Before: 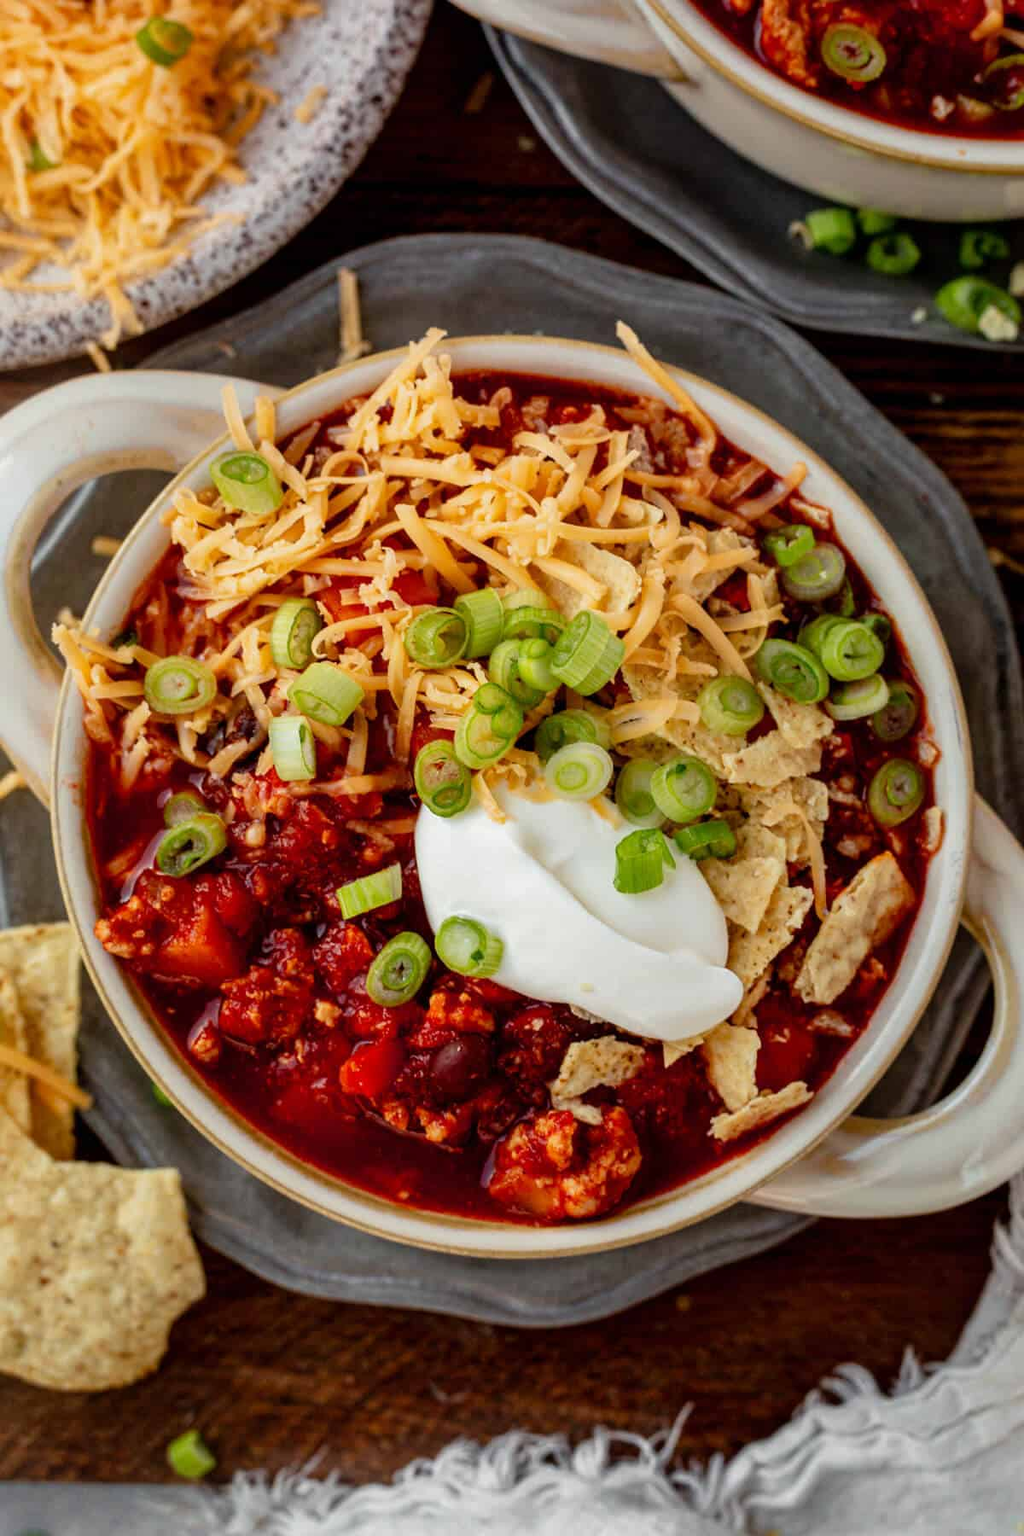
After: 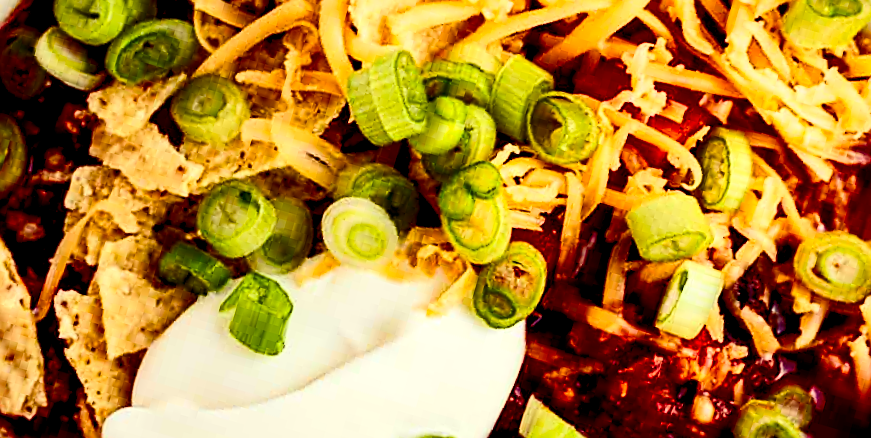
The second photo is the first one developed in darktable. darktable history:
sharpen: on, module defaults
crop and rotate: angle 16.12°, top 30.835%, bottom 35.653%
local contrast: highlights 100%, shadows 100%, detail 120%, midtone range 0.2
color balance rgb: shadows lift › luminance -21.66%, shadows lift › chroma 8.98%, shadows lift › hue 283.37°, power › chroma 1.05%, power › hue 25.59°, highlights gain › luminance 6.08%, highlights gain › chroma 2.55%, highlights gain › hue 90°, global offset › luminance -0.87%, perceptual saturation grading › global saturation 25%, perceptual saturation grading › highlights -28.39%, perceptual saturation grading › shadows 33.98%
contrast brightness saturation: contrast 0.4, brightness 0.05, saturation 0.25
